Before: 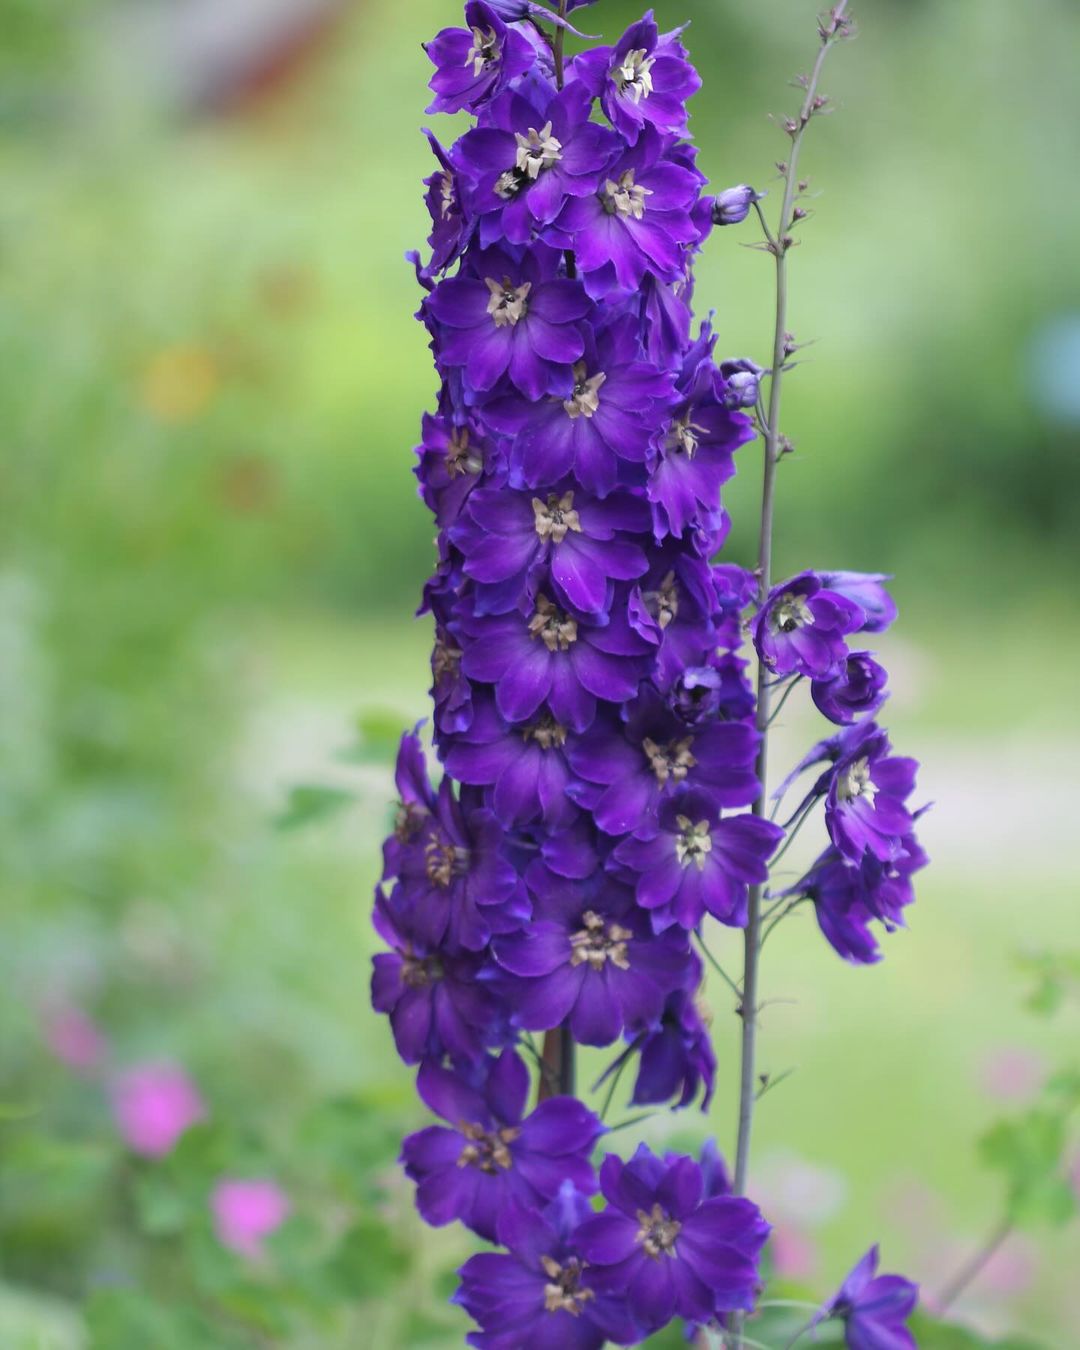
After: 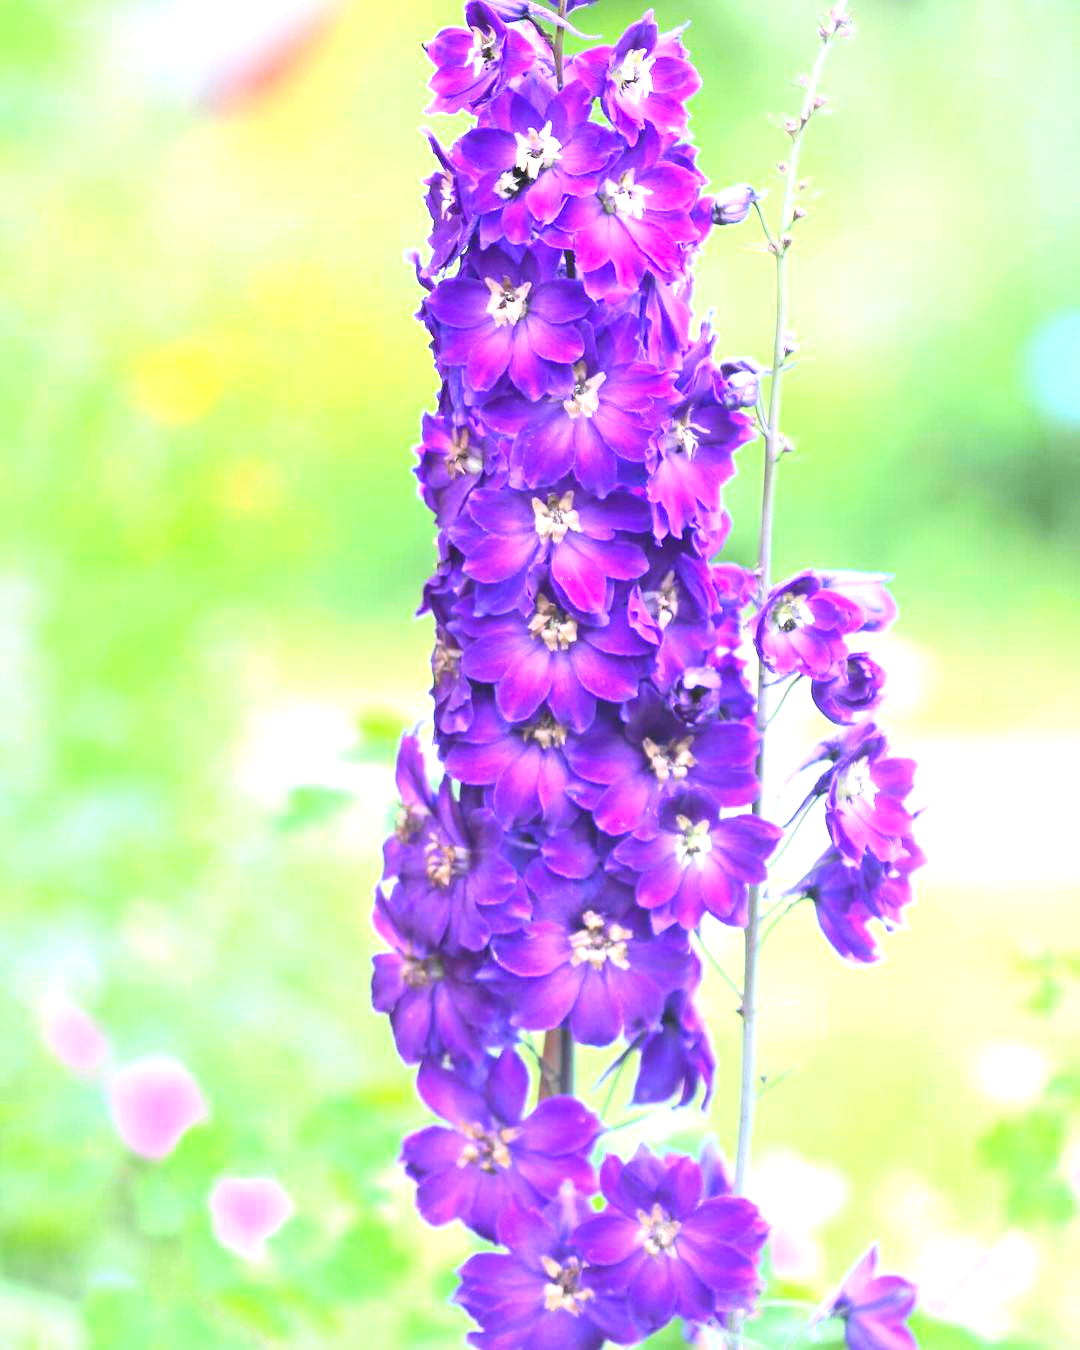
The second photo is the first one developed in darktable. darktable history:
exposure: black level correction 0, exposure 1.675 EV, compensate exposure bias true, compensate highlight preservation false
contrast brightness saturation: contrast 0.2, brightness 0.16, saturation 0.22
